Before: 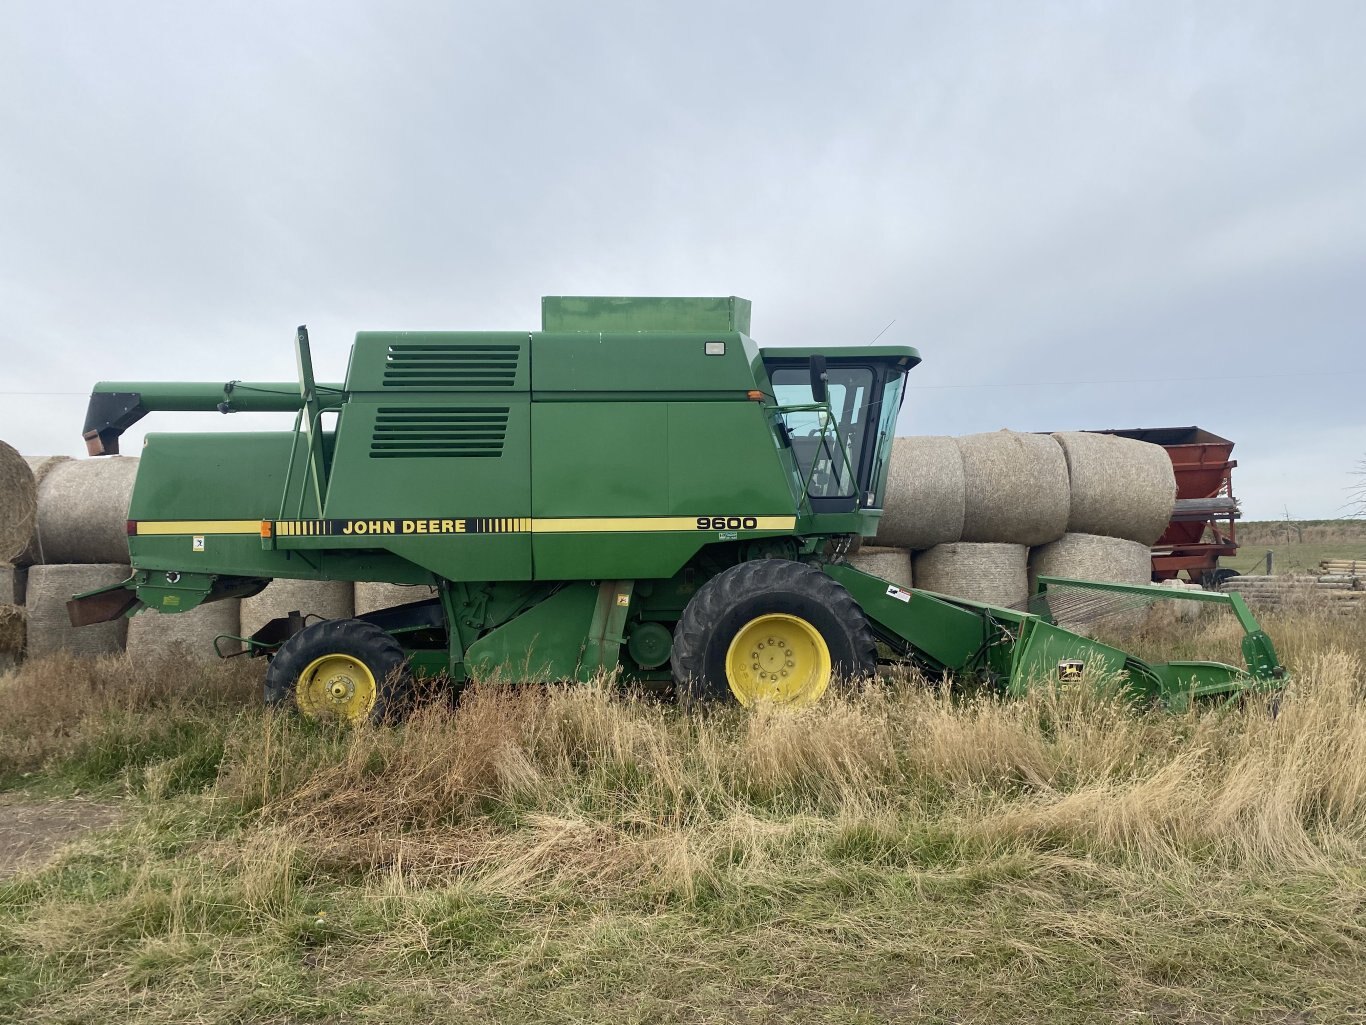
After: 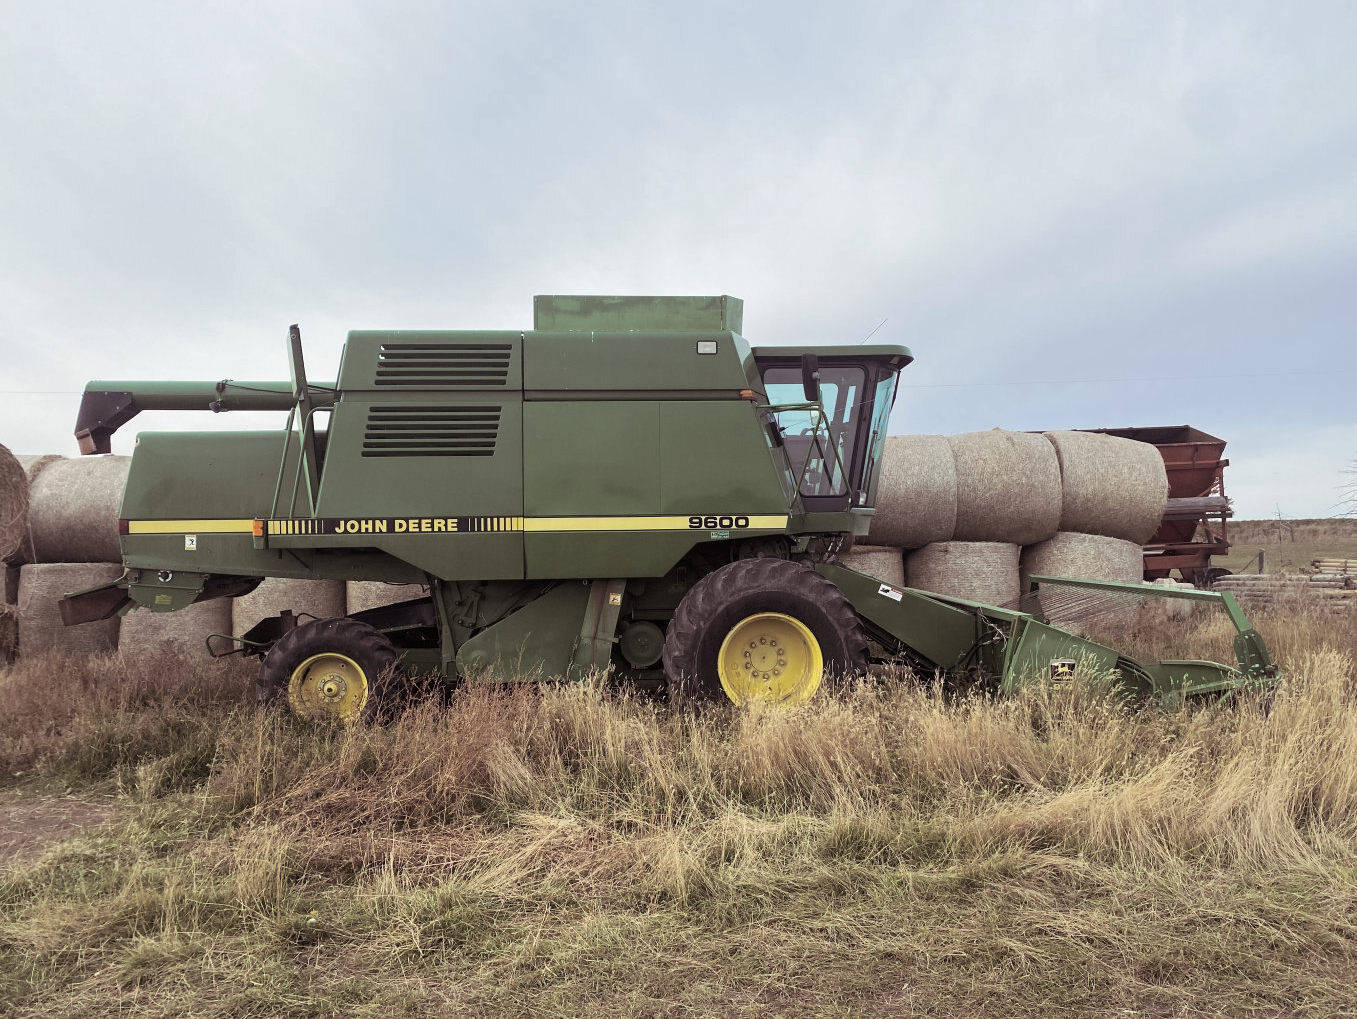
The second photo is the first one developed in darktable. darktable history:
exposure: compensate highlight preservation false
crop and rotate: left 0.614%, top 0.179%, bottom 0.309%
split-toning: shadows › saturation 0.24, highlights › hue 54°, highlights › saturation 0.24
